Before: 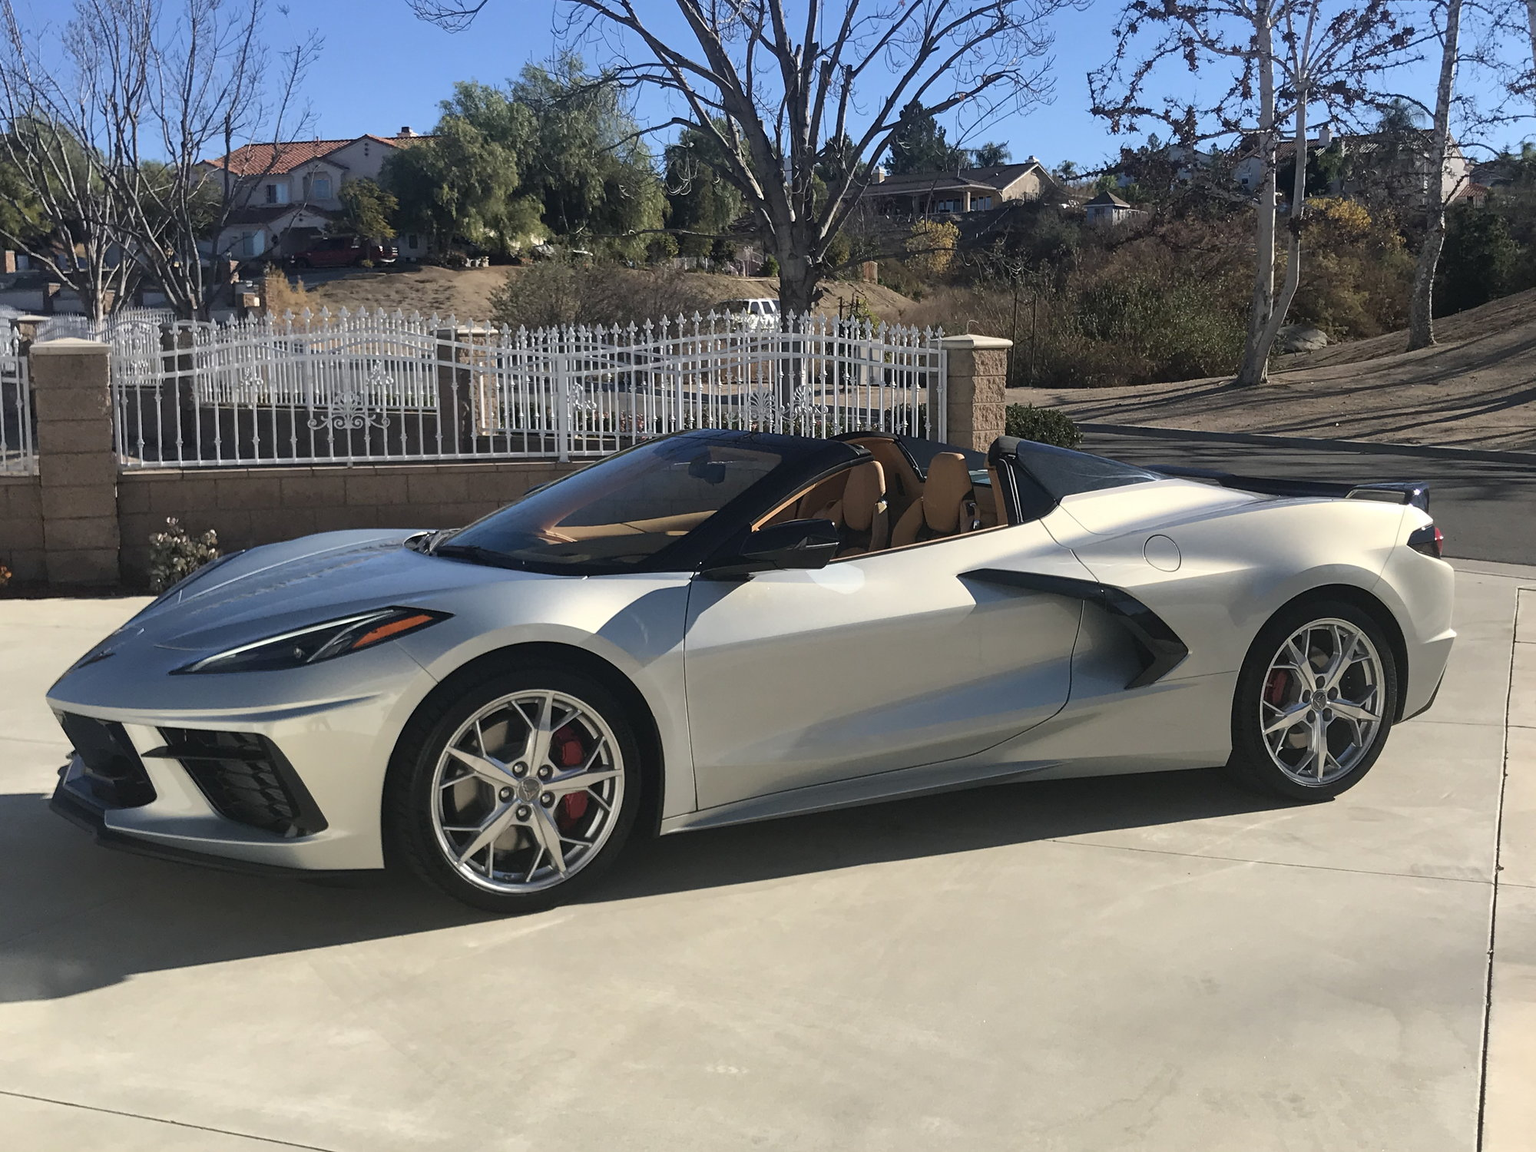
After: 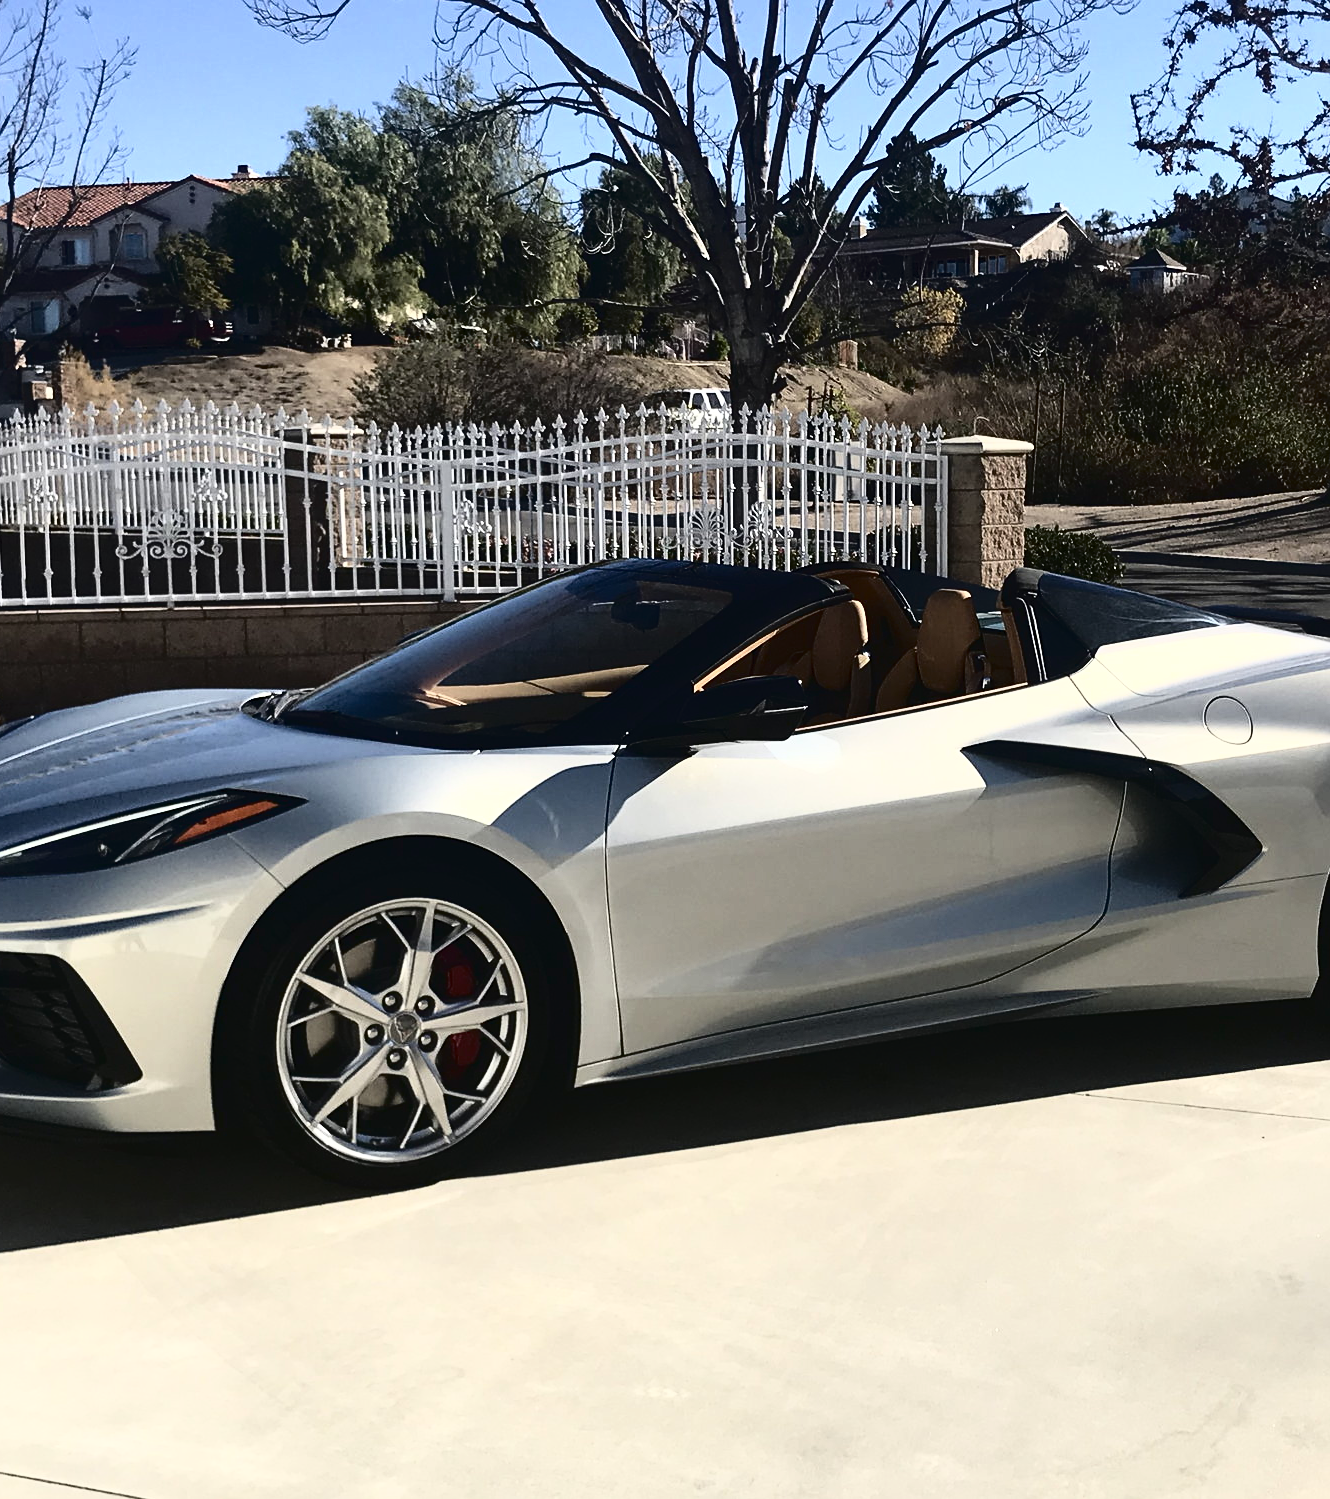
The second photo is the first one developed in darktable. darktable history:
tone curve: curves: ch0 [(0, 0) (0.003, 0.03) (0.011, 0.022) (0.025, 0.018) (0.044, 0.031) (0.069, 0.035) (0.1, 0.04) (0.136, 0.046) (0.177, 0.063) (0.224, 0.087) (0.277, 0.15) (0.335, 0.252) (0.399, 0.354) (0.468, 0.475) (0.543, 0.602) (0.623, 0.73) (0.709, 0.856) (0.801, 0.945) (0.898, 0.987) (1, 1)], color space Lab, independent channels, preserve colors none
crop and rotate: left 14.296%, right 19.185%
sharpen: amount 0.21
